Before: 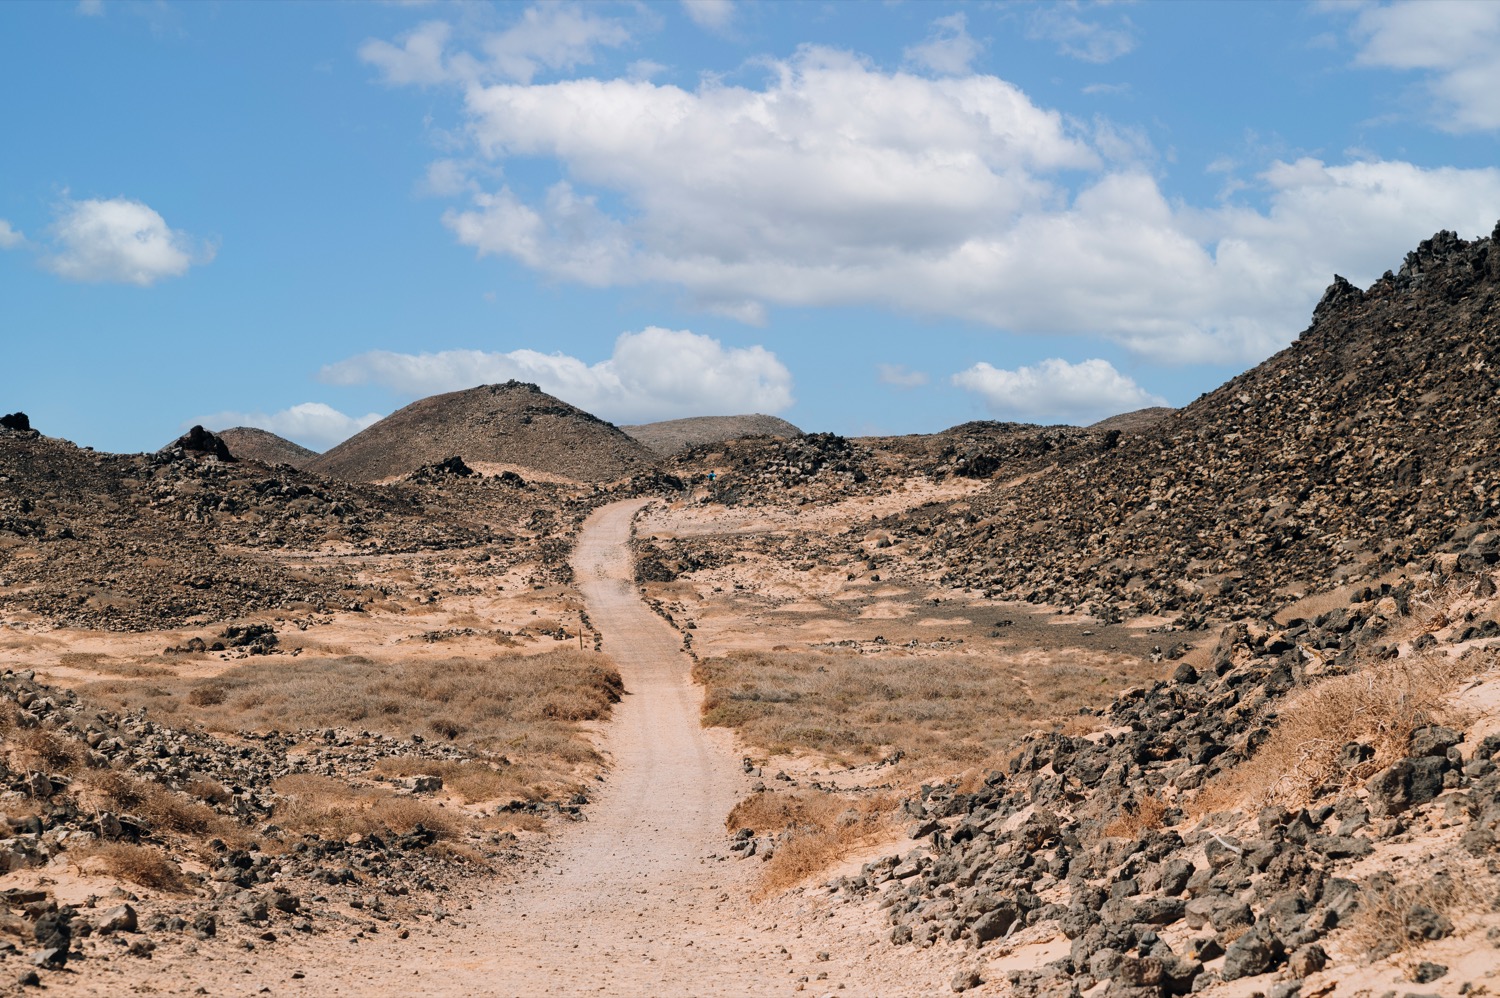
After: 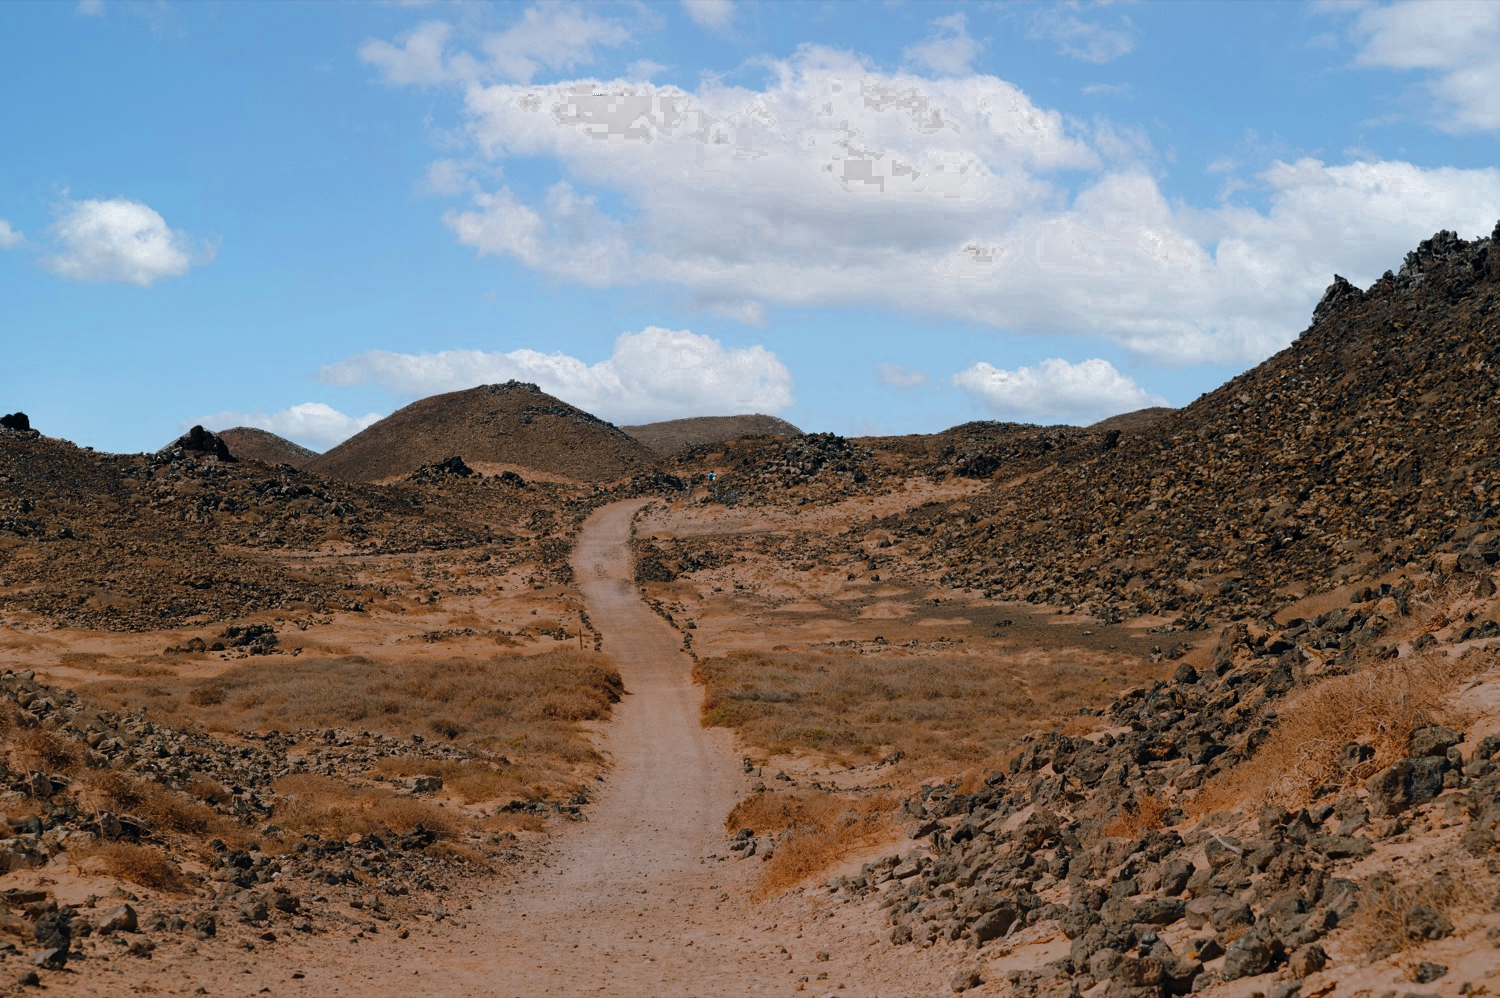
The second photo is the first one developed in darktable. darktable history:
color zones: curves: ch0 [(0.11, 0.396) (0.195, 0.36) (0.25, 0.5) (0.303, 0.412) (0.357, 0.544) (0.75, 0.5) (0.967, 0.328)]; ch1 [(0, 0.468) (0.112, 0.512) (0.202, 0.6) (0.25, 0.5) (0.307, 0.352) (0.357, 0.544) (0.75, 0.5) (0.963, 0.524)], process mode strong
